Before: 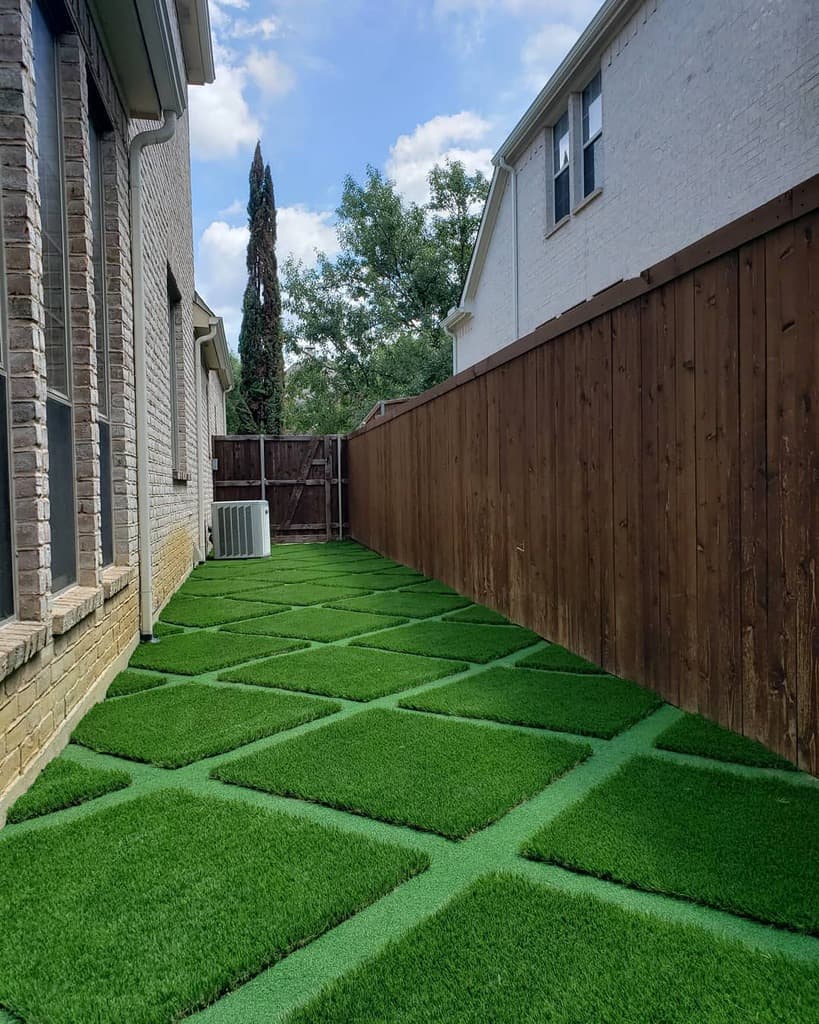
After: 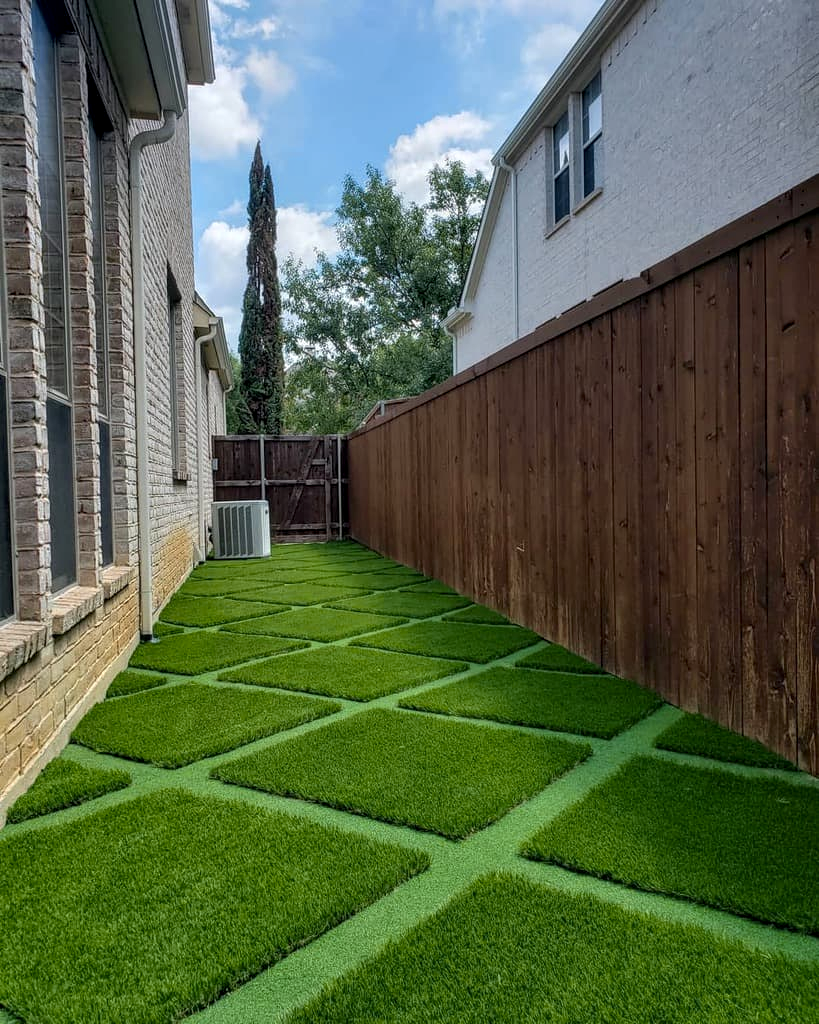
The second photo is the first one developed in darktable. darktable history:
color zones: curves: ch1 [(0.235, 0.558) (0.75, 0.5)]; ch2 [(0.25, 0.462) (0.749, 0.457)], mix 27.41%
local contrast: on, module defaults
